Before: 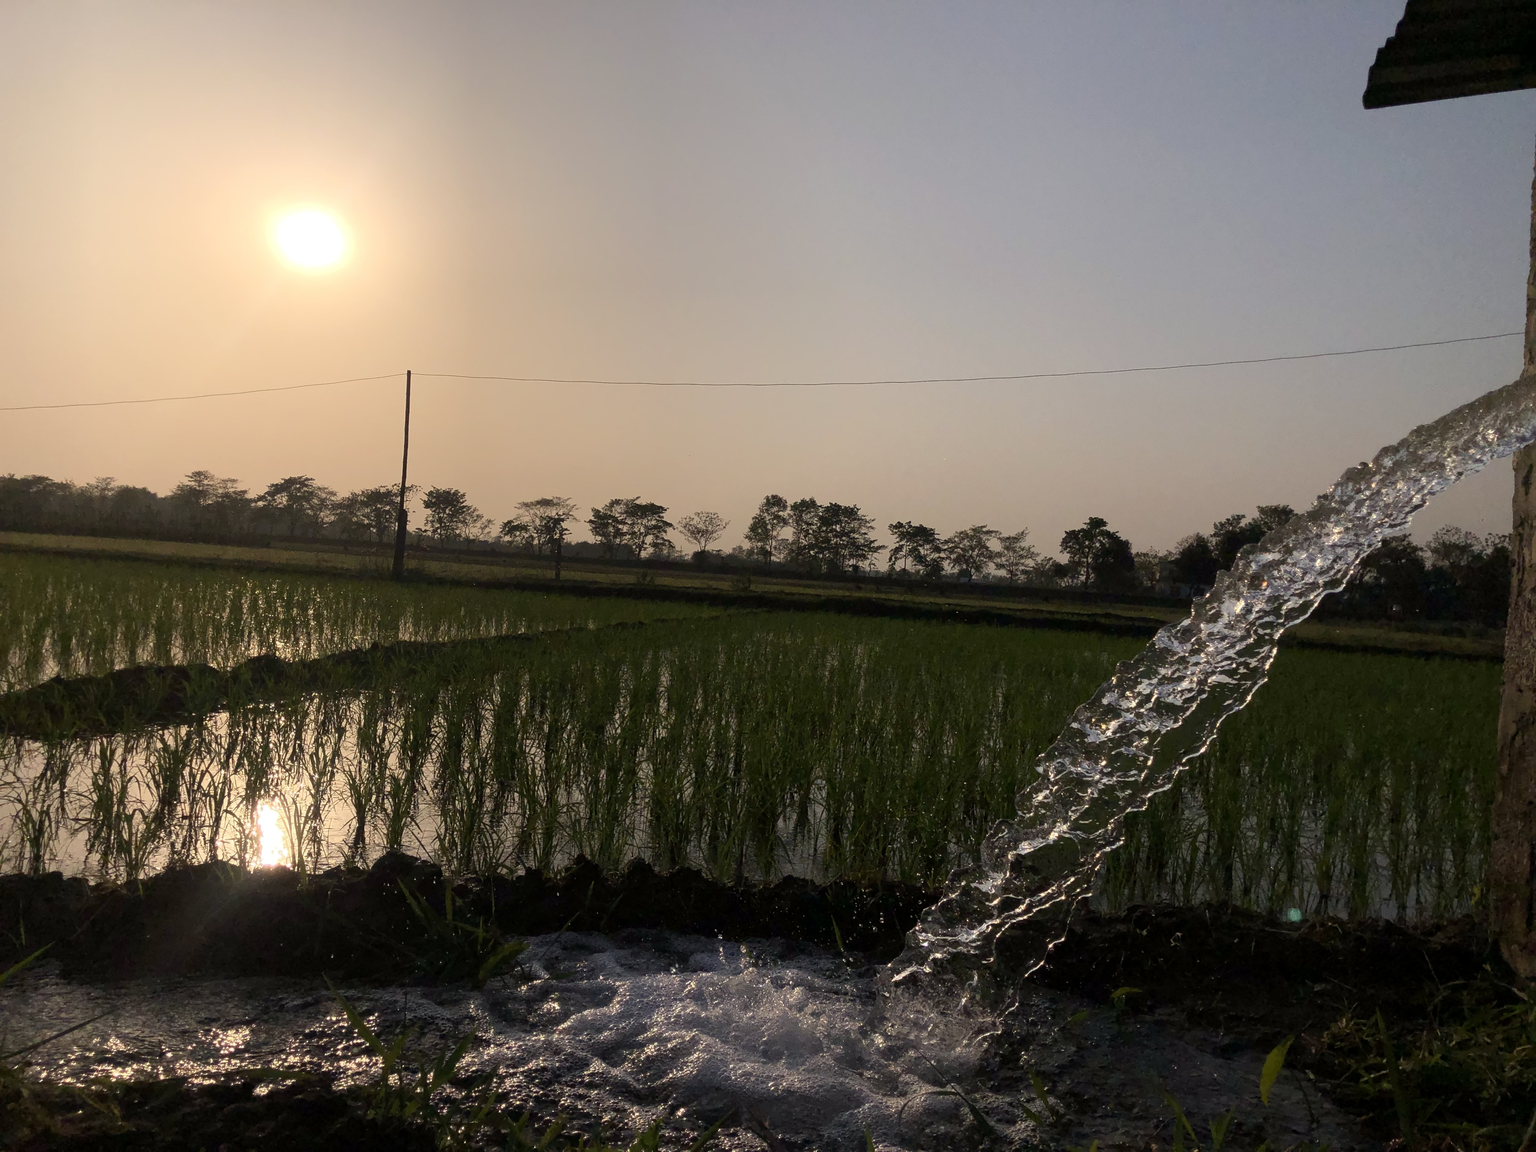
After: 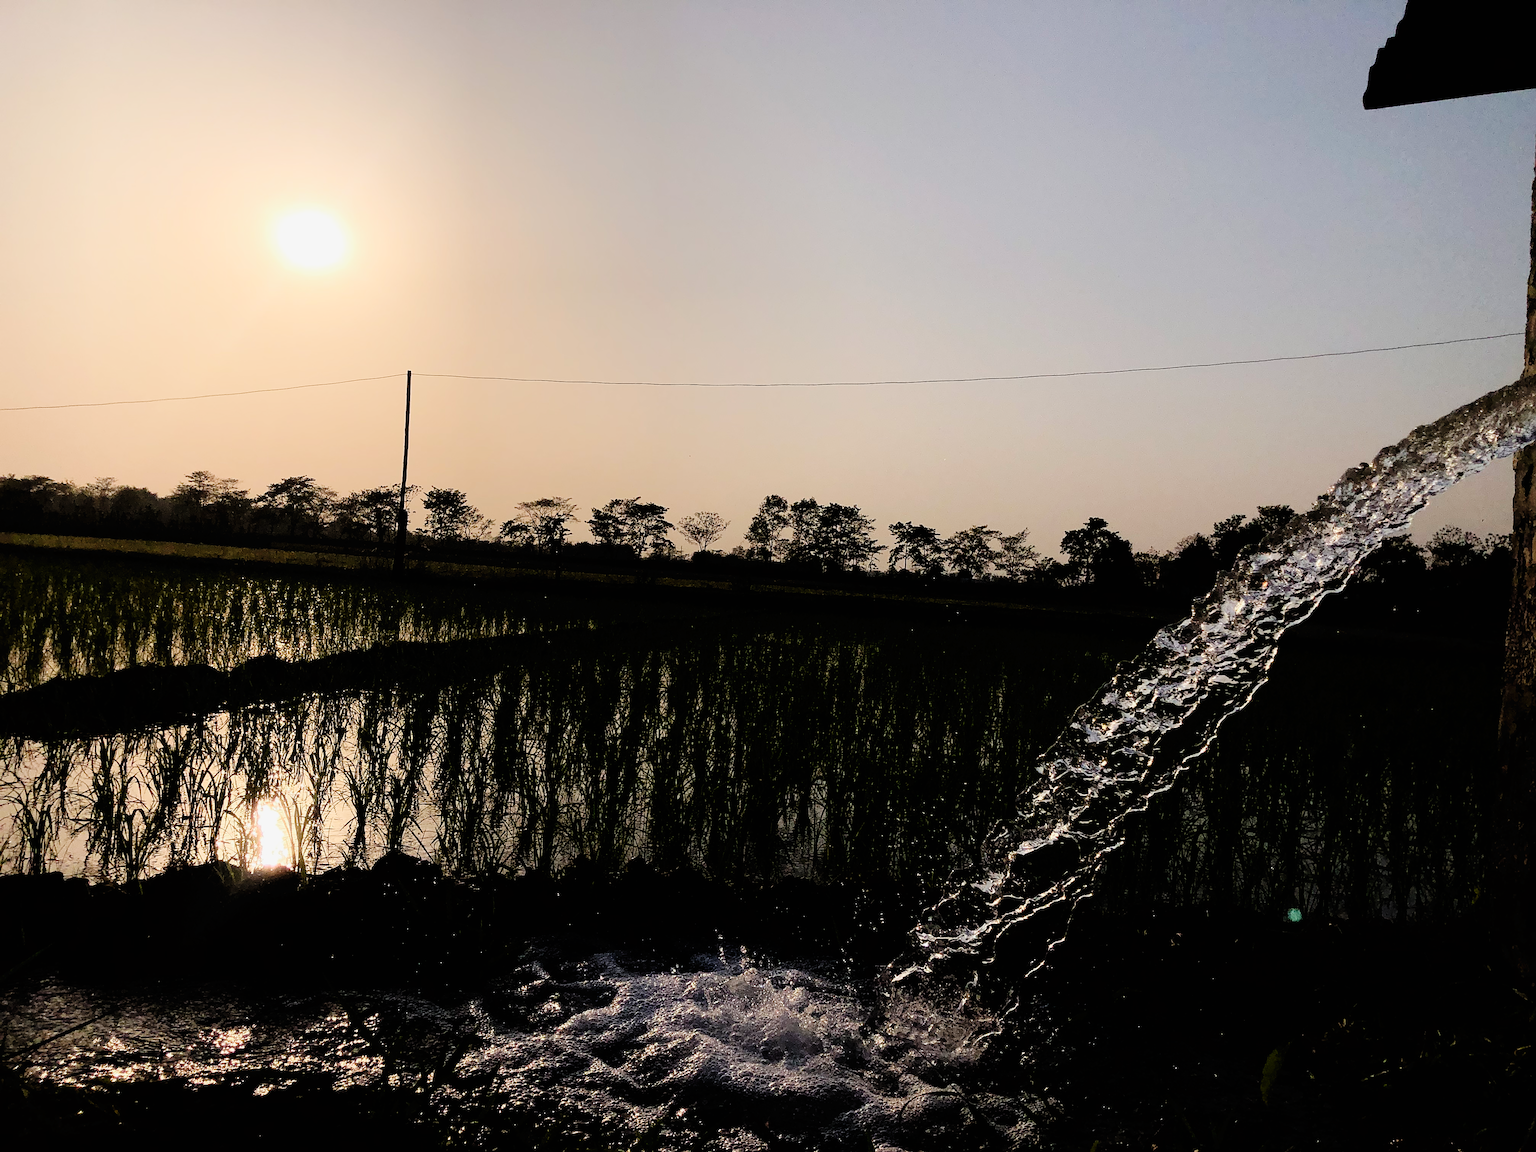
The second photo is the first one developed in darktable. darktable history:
tone curve: curves: ch0 [(0, 0) (0.003, 0.006) (0.011, 0.007) (0.025, 0.009) (0.044, 0.012) (0.069, 0.021) (0.1, 0.036) (0.136, 0.056) (0.177, 0.105) (0.224, 0.165) (0.277, 0.251) (0.335, 0.344) (0.399, 0.439) (0.468, 0.532) (0.543, 0.628) (0.623, 0.718) (0.709, 0.797) (0.801, 0.874) (0.898, 0.943) (1, 1)], preserve colors none
filmic rgb: black relative exposure -3.94 EV, white relative exposure 3.13 EV, hardness 2.87
sharpen: on, module defaults
